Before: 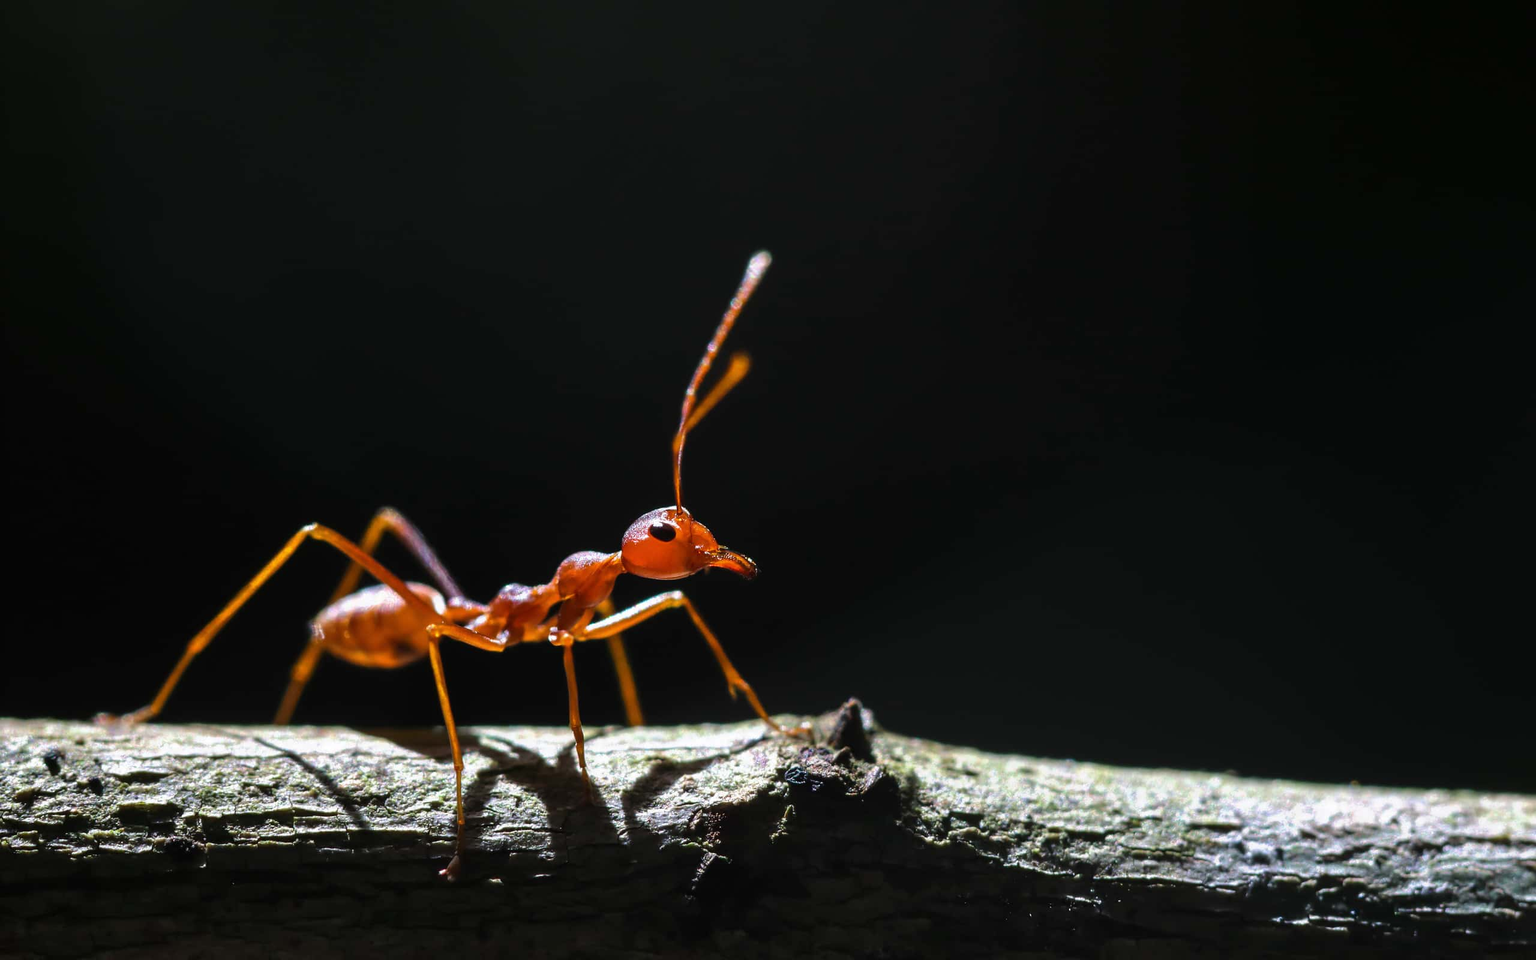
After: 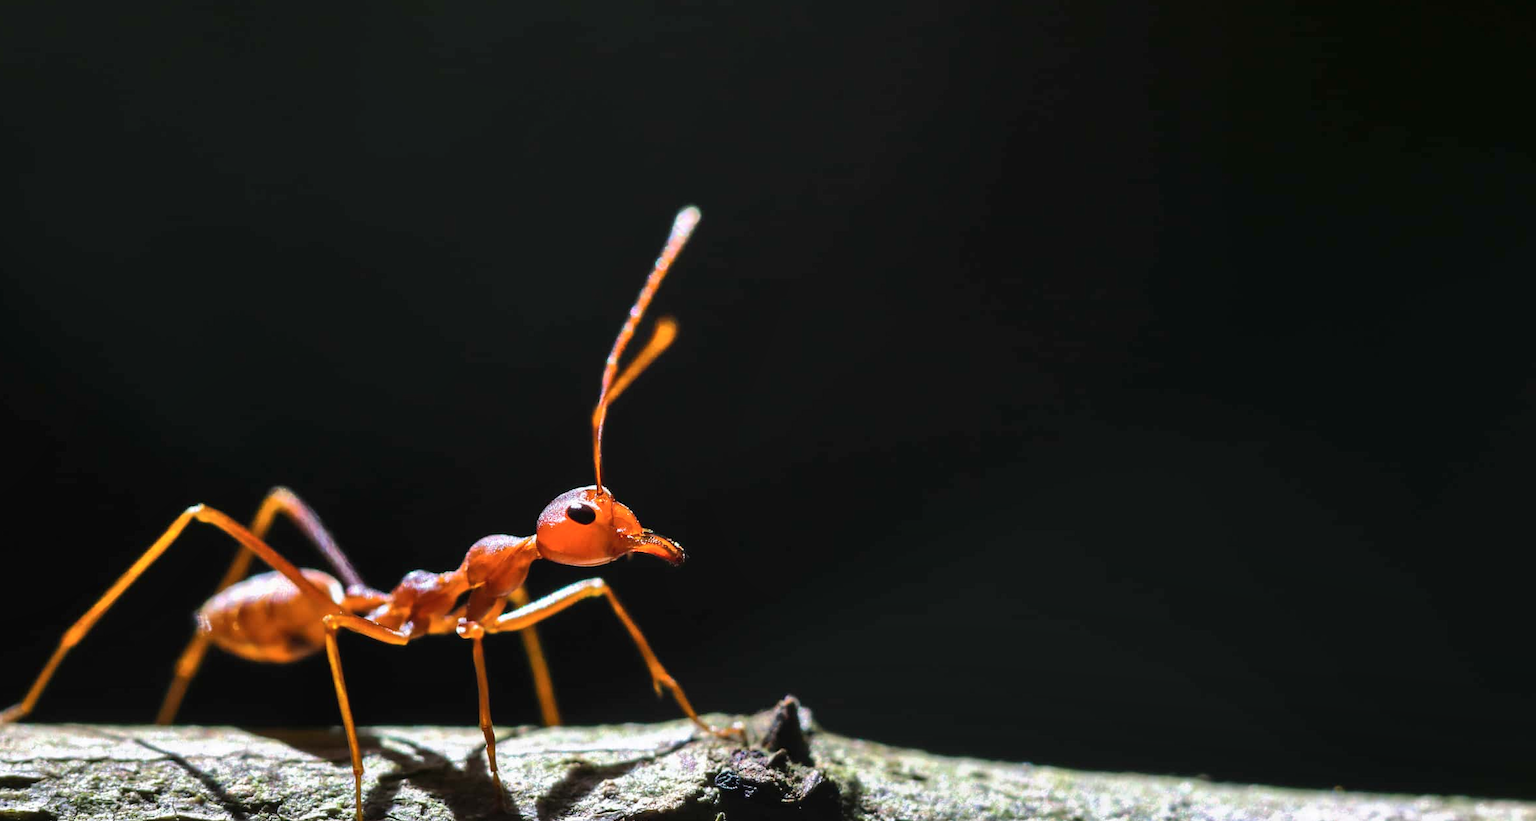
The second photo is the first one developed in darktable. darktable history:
shadows and highlights: radius 105.71, shadows 41.11, highlights -72.48, low approximation 0.01, soften with gaussian
crop: left 8.556%, top 6.527%, bottom 15.272%
